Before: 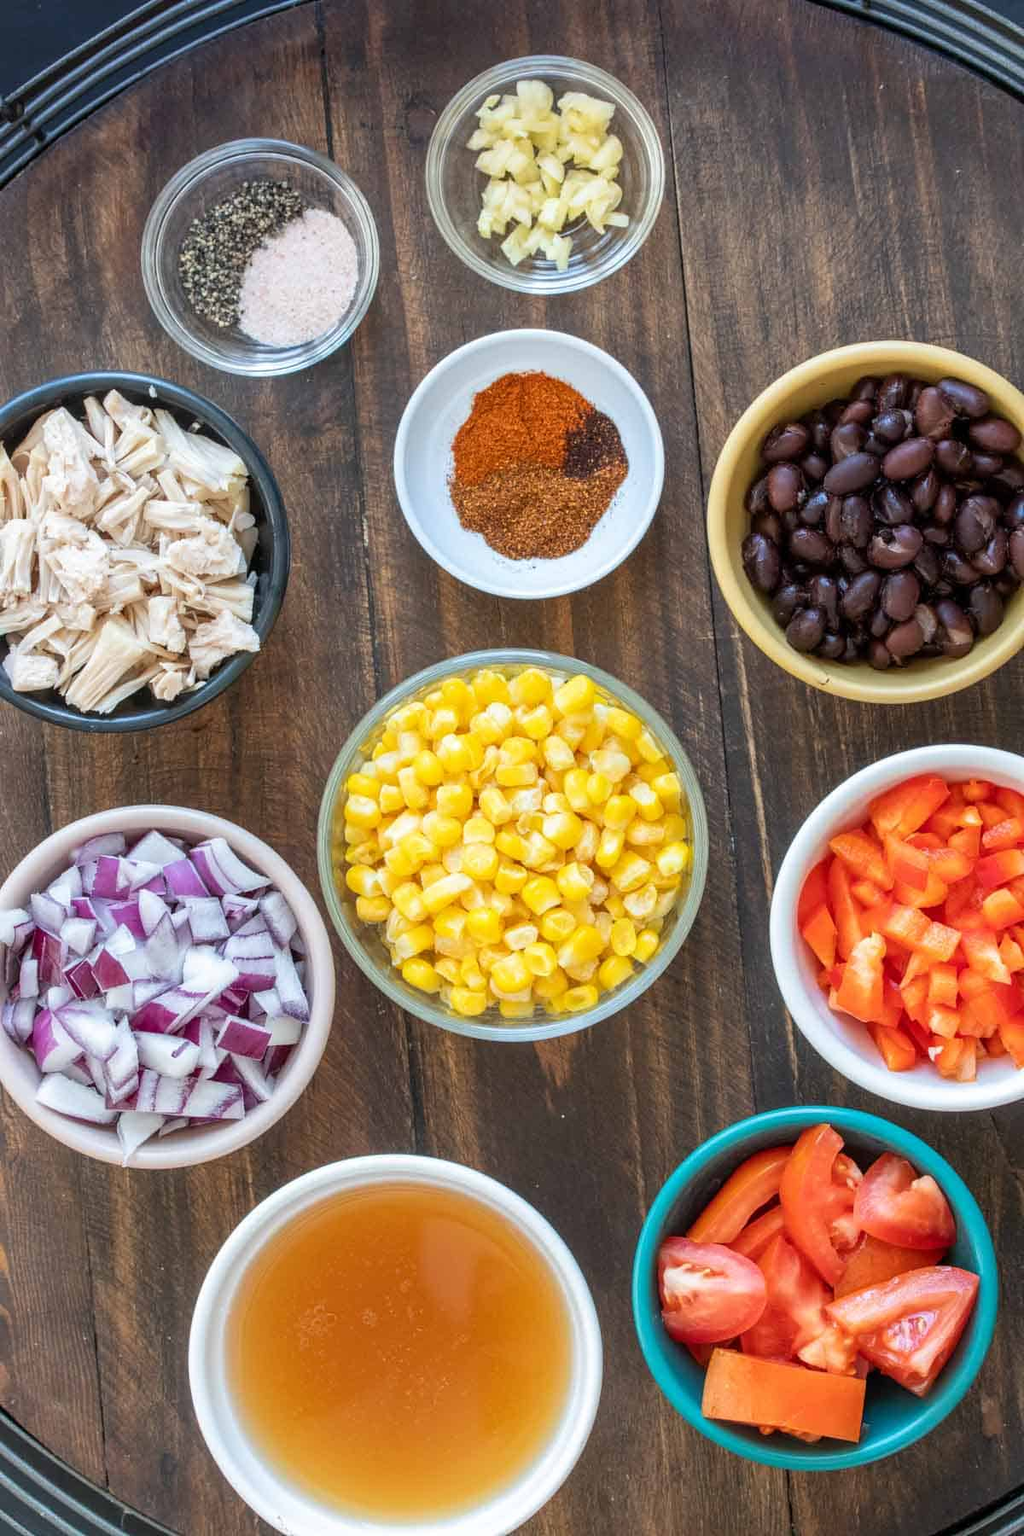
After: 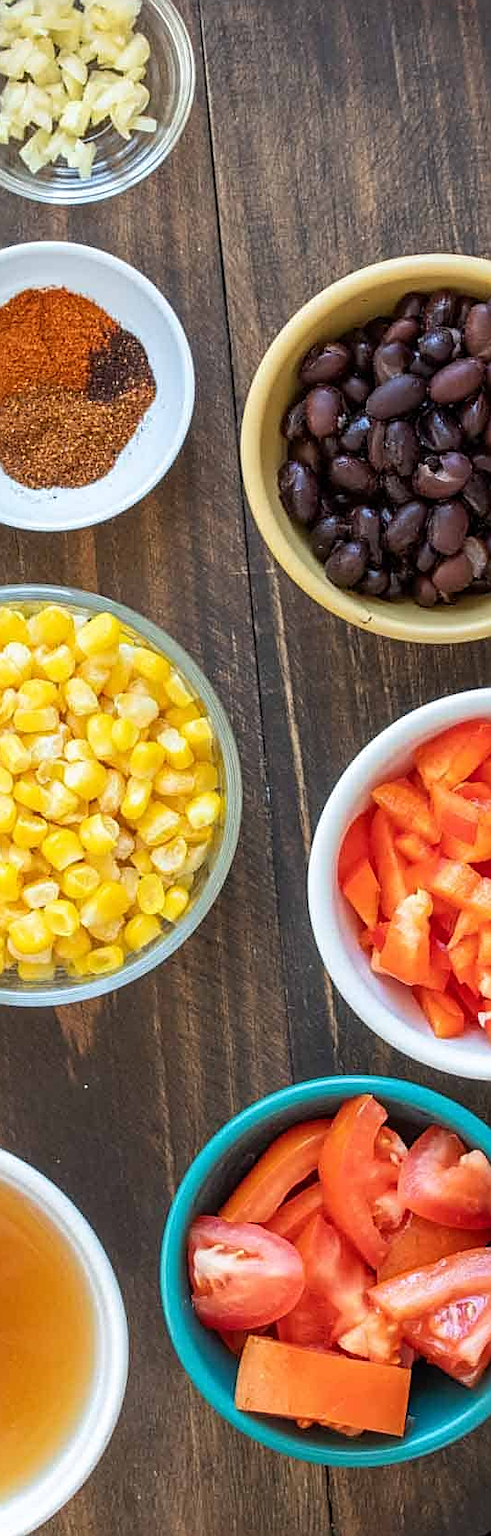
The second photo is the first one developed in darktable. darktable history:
sharpen: on, module defaults
crop: left 47.226%, top 6.826%, right 8.015%
